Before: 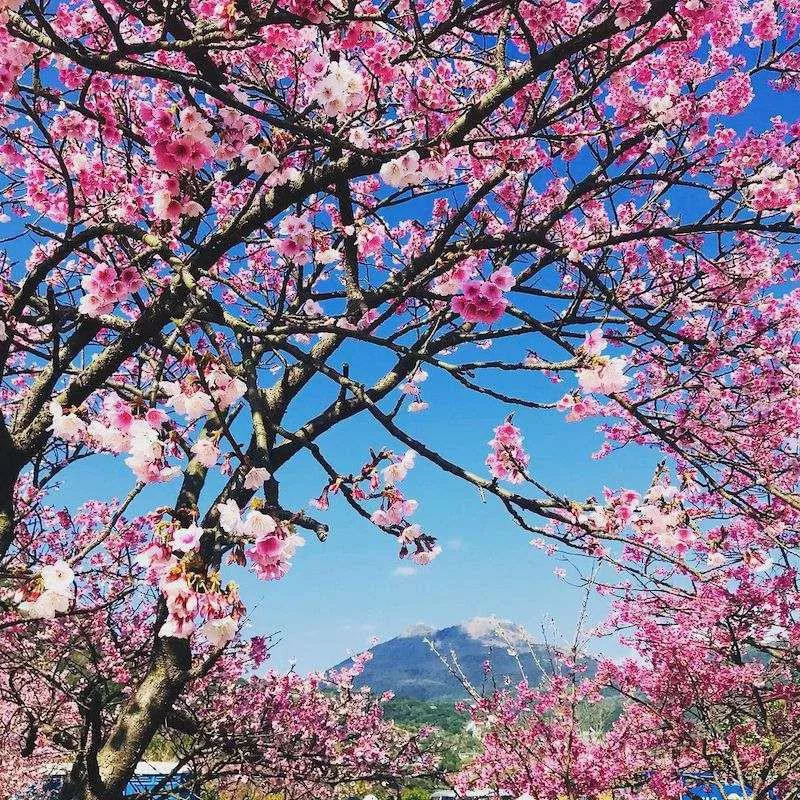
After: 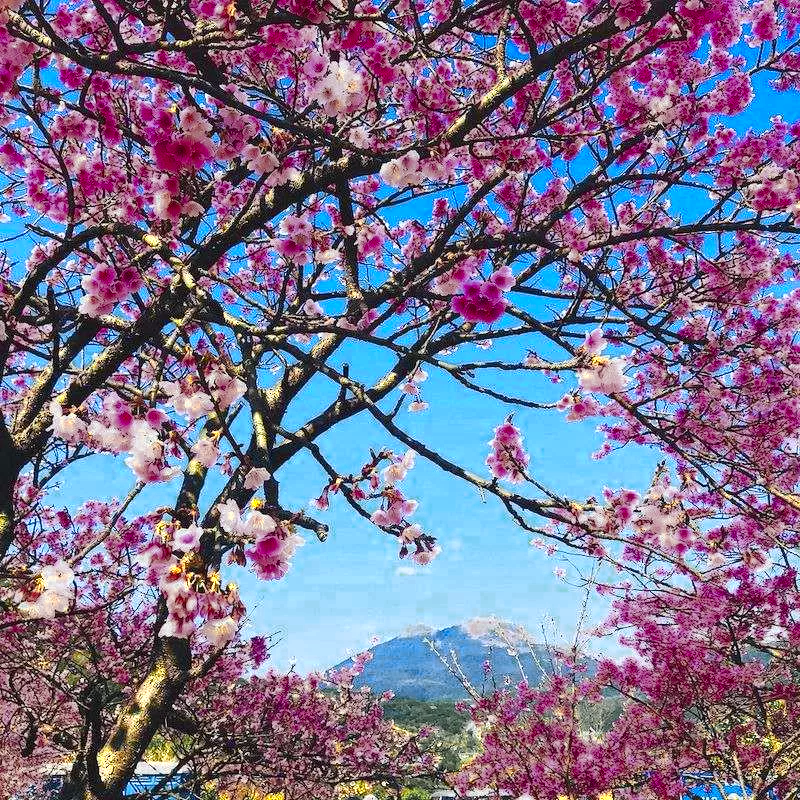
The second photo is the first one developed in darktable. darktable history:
color contrast: green-magenta contrast 1.69, blue-yellow contrast 1.49
color zones: curves: ch0 [(0.004, 0.306) (0.107, 0.448) (0.252, 0.656) (0.41, 0.398) (0.595, 0.515) (0.768, 0.628)]; ch1 [(0.07, 0.323) (0.151, 0.452) (0.252, 0.608) (0.346, 0.221) (0.463, 0.189) (0.61, 0.368) (0.735, 0.395) (0.921, 0.412)]; ch2 [(0, 0.476) (0.132, 0.512) (0.243, 0.512) (0.397, 0.48) (0.522, 0.376) (0.634, 0.536) (0.761, 0.46)]
